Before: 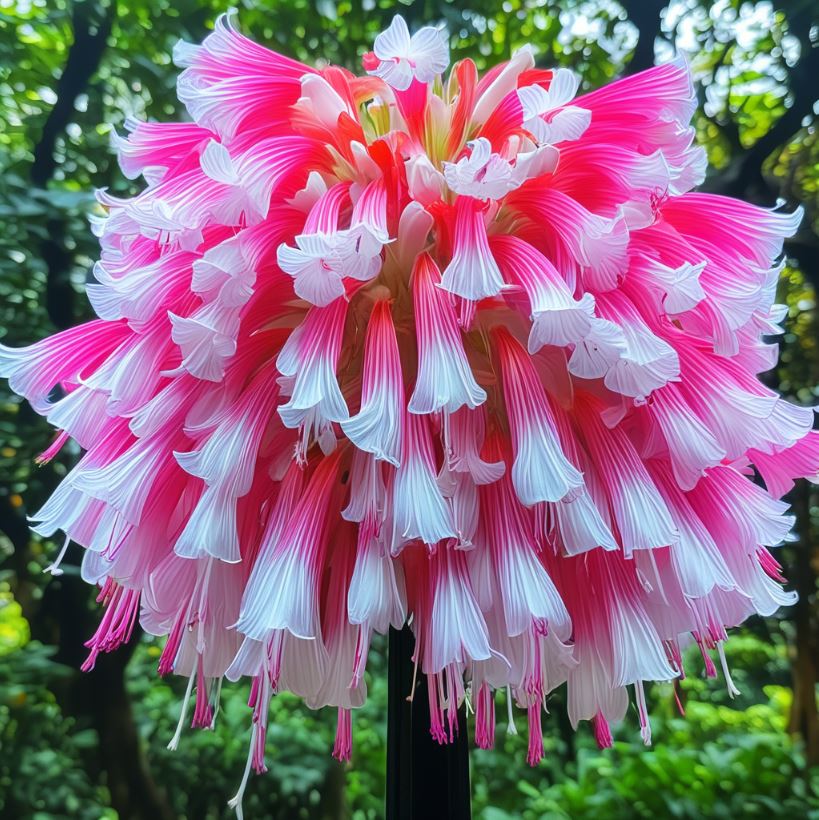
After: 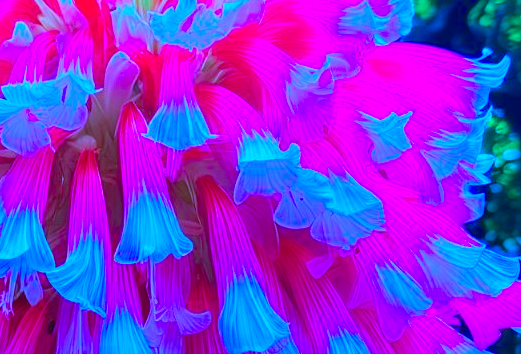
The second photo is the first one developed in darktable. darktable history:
contrast brightness saturation: contrast 0.09, saturation 0.28
tone equalizer: on, module defaults
color calibration: output R [0.948, 0.091, -0.04, 0], output G [-0.3, 1.384, -0.085, 0], output B [-0.108, 0.061, 1.08, 0], illuminant as shot in camera, x 0.484, y 0.43, temperature 2405.29 K
crop: left 36.005%, top 18.293%, right 0.31%, bottom 38.444%
